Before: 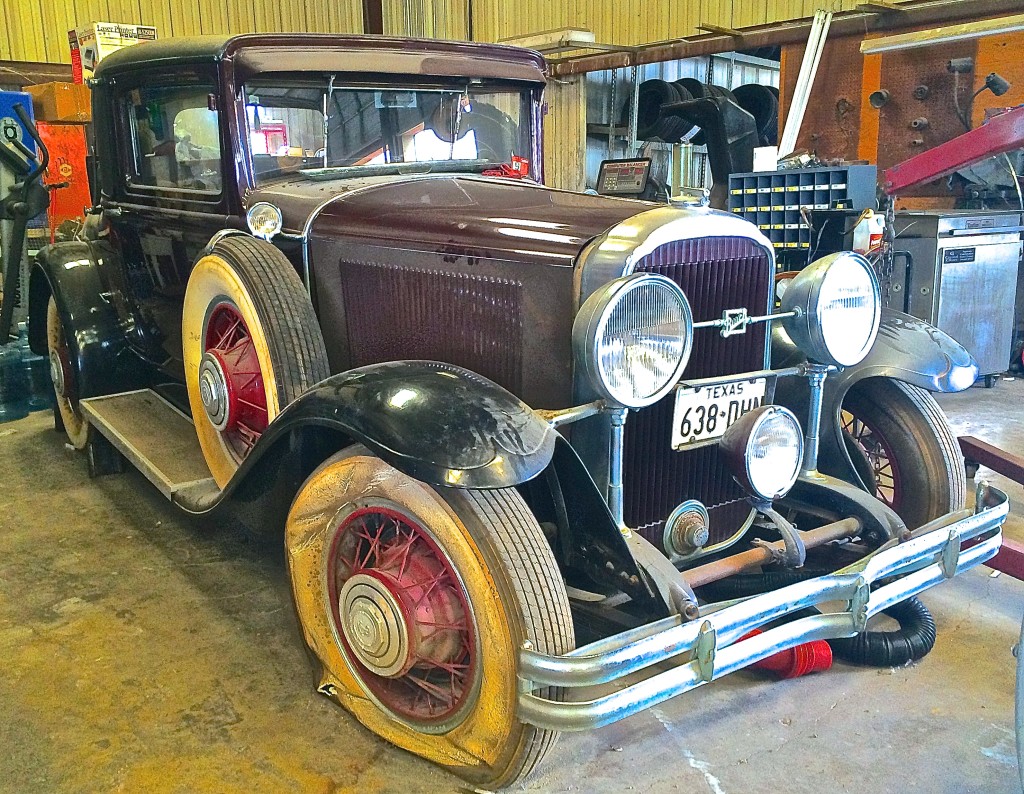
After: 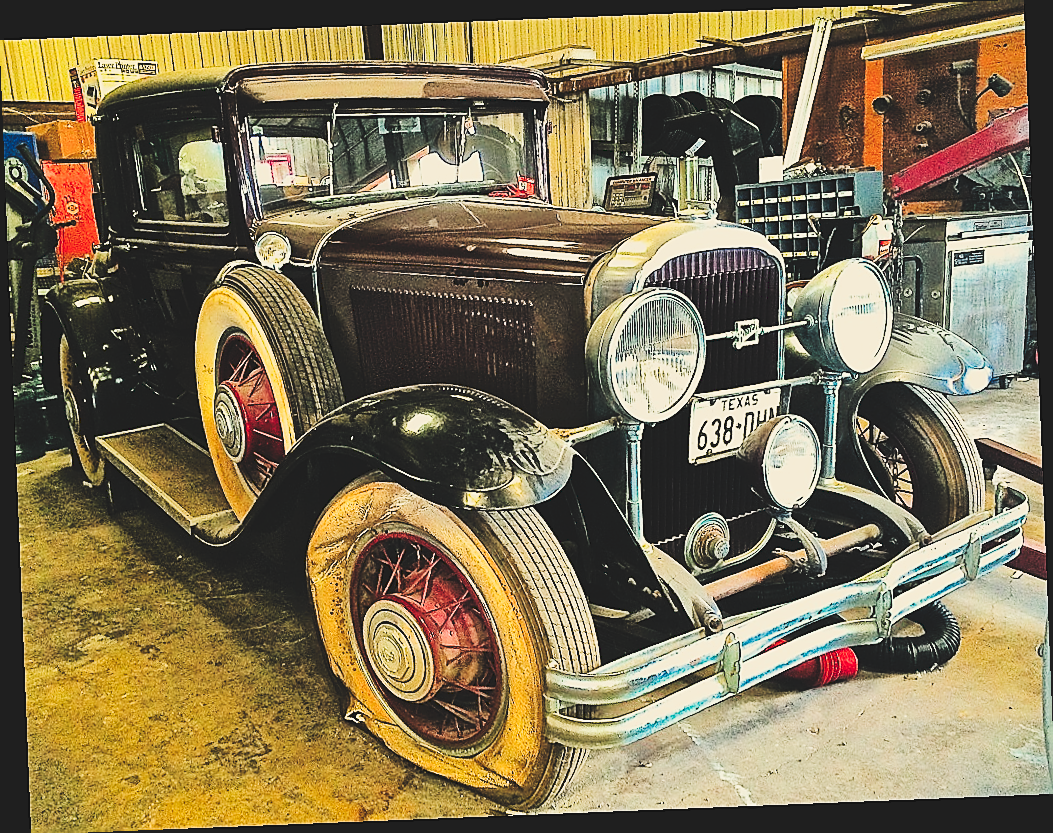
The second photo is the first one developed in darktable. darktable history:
rotate and perspective: rotation -2.29°, automatic cropping off
sharpen: radius 1.4, amount 1.25, threshold 0.7
tone equalizer: -8 EV -1.08 EV, -7 EV -1.01 EV, -6 EV -0.867 EV, -5 EV -0.578 EV, -3 EV 0.578 EV, -2 EV 0.867 EV, -1 EV 1.01 EV, +0 EV 1.08 EV, edges refinement/feathering 500, mask exposure compensation -1.57 EV, preserve details no
exposure: black level correction -0.015, exposure -0.5 EV, compensate highlight preservation false
tone curve: curves: ch0 [(0, 0) (0.003, 0.117) (0.011, 0.118) (0.025, 0.123) (0.044, 0.13) (0.069, 0.137) (0.1, 0.149) (0.136, 0.157) (0.177, 0.184) (0.224, 0.217) (0.277, 0.257) (0.335, 0.324) (0.399, 0.406) (0.468, 0.511) (0.543, 0.609) (0.623, 0.712) (0.709, 0.8) (0.801, 0.877) (0.898, 0.938) (1, 1)], preserve colors none
white balance: red 1.08, blue 0.791
filmic rgb: black relative exposure -7.65 EV, white relative exposure 4.56 EV, hardness 3.61
